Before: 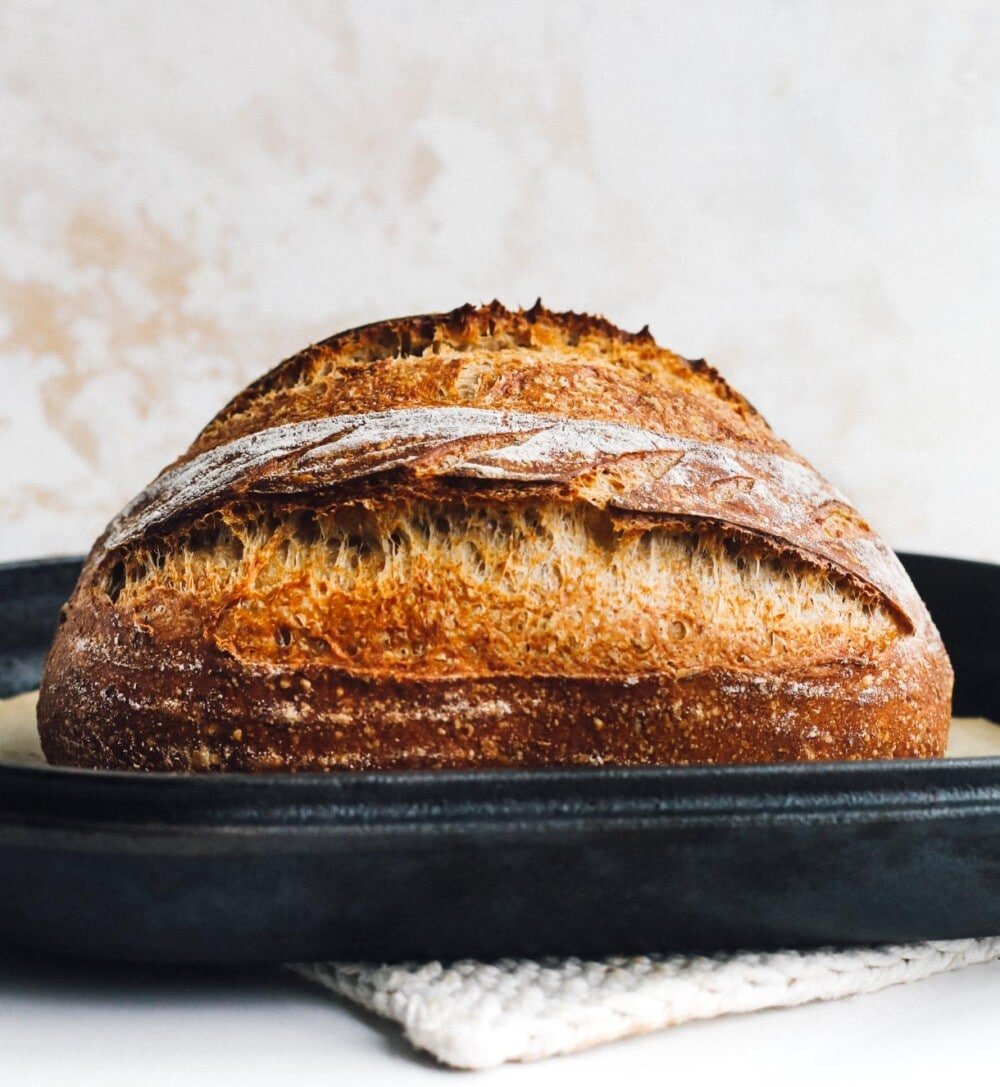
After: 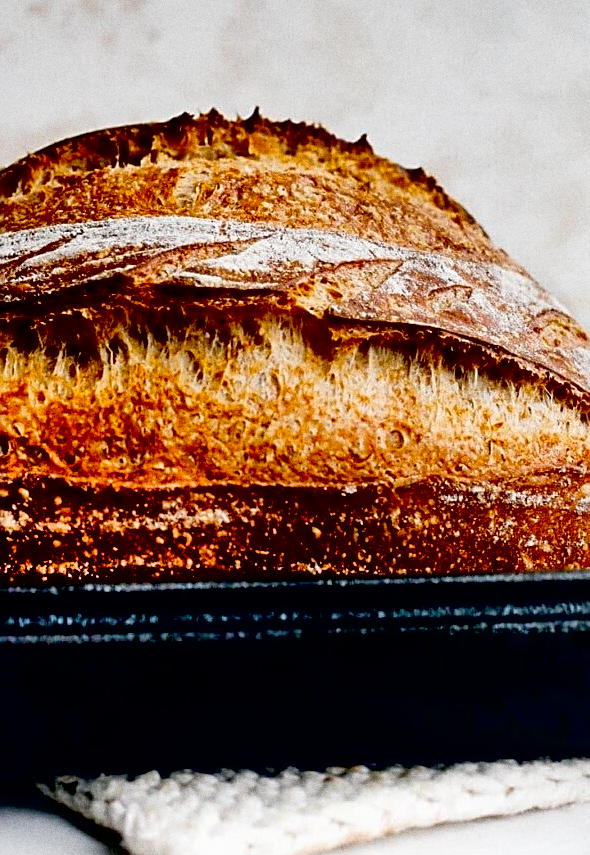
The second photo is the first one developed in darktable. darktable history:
crop and rotate: left 28.256%, top 17.734%, right 12.656%, bottom 3.573%
grain: coarseness 8.68 ISO, strength 31.94%
sharpen: on, module defaults
exposure: black level correction 0.056, exposure -0.039 EV, compensate highlight preservation false
shadows and highlights: highlights color adjustment 0%, low approximation 0.01, soften with gaussian
